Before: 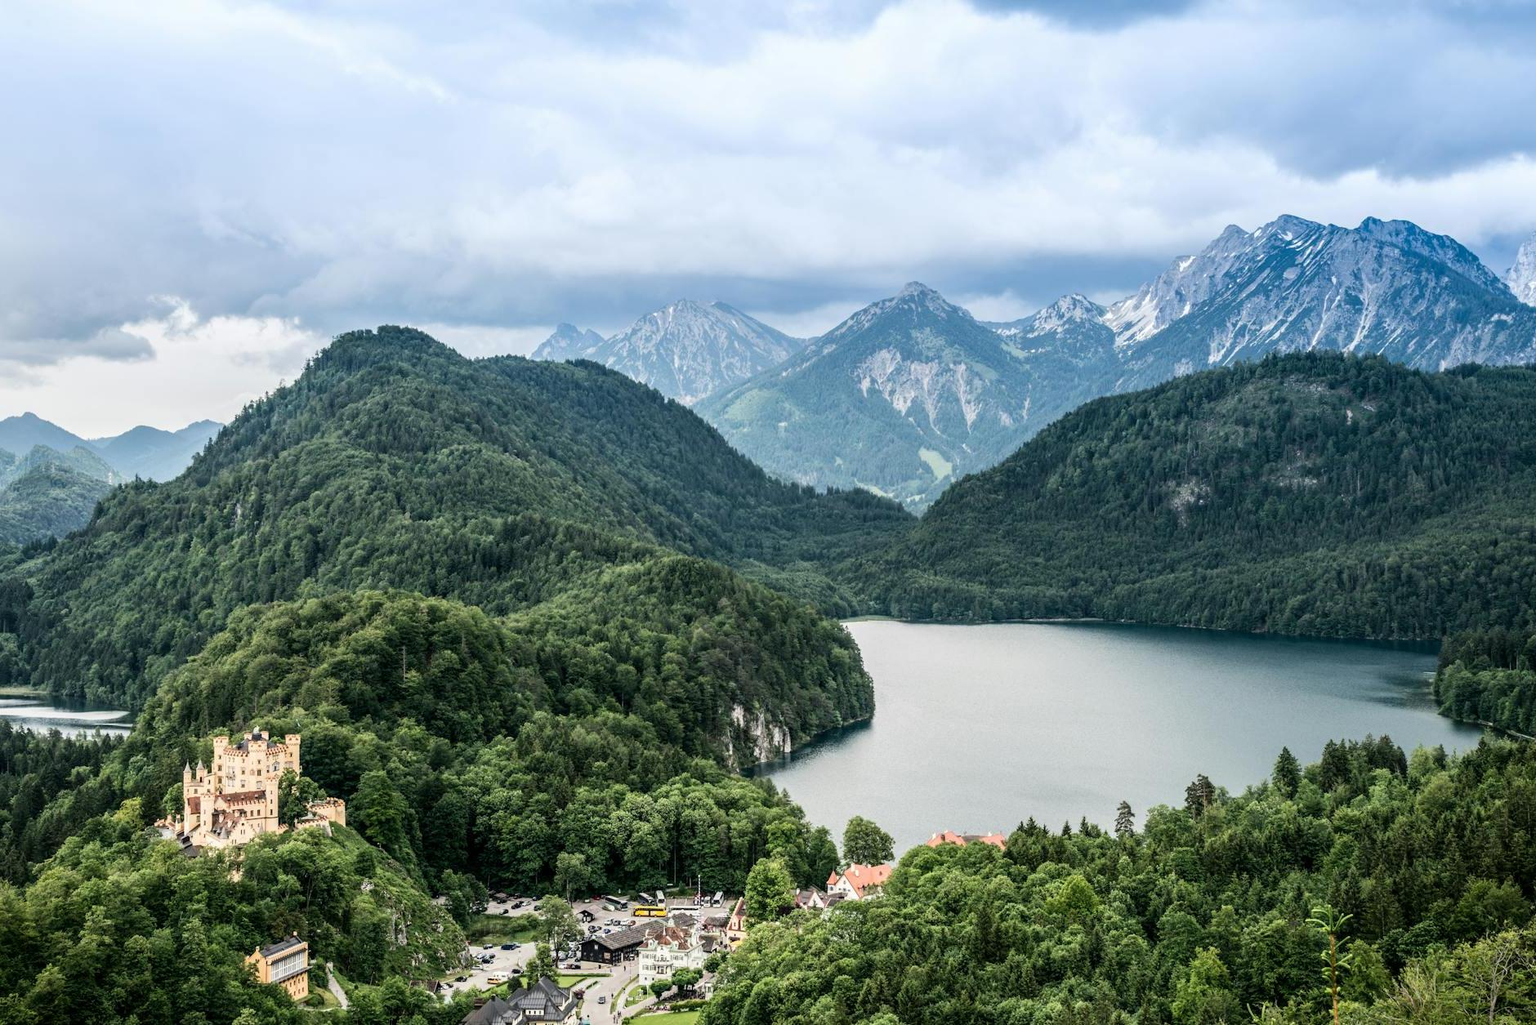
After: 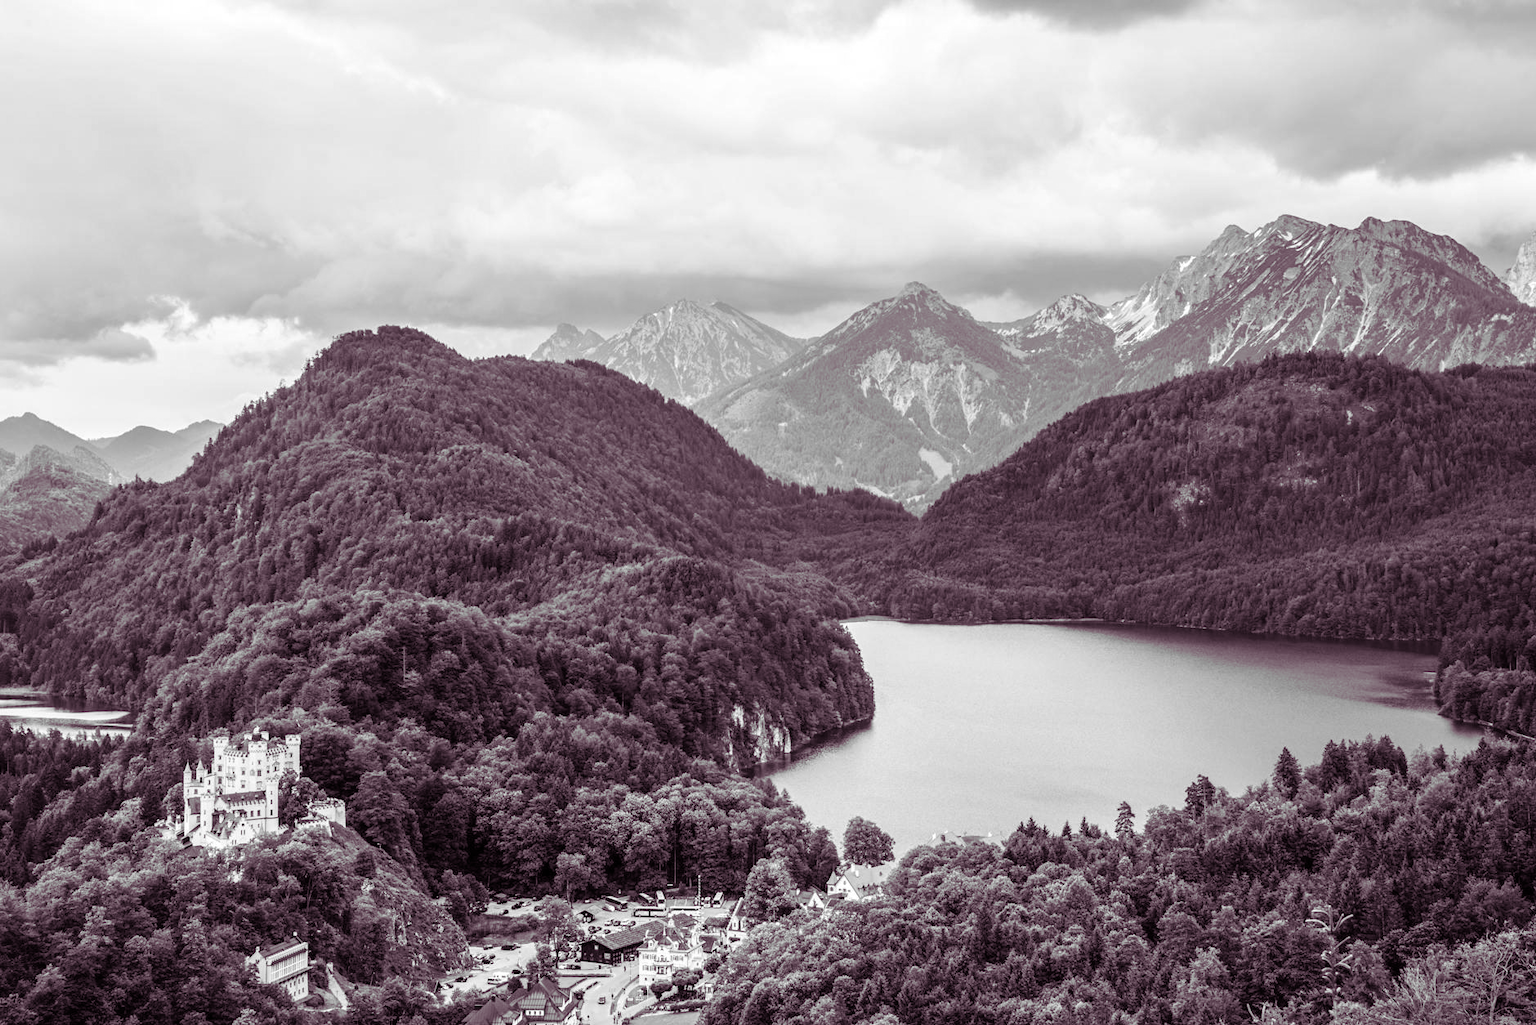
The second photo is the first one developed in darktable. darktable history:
monochrome: on, module defaults
exposure: exposure 0.131 EV, compensate highlight preservation false
split-toning: shadows › hue 316.8°, shadows › saturation 0.47, highlights › hue 201.6°, highlights › saturation 0, balance -41.97, compress 28.01%
white balance: red 0.931, blue 1.11
